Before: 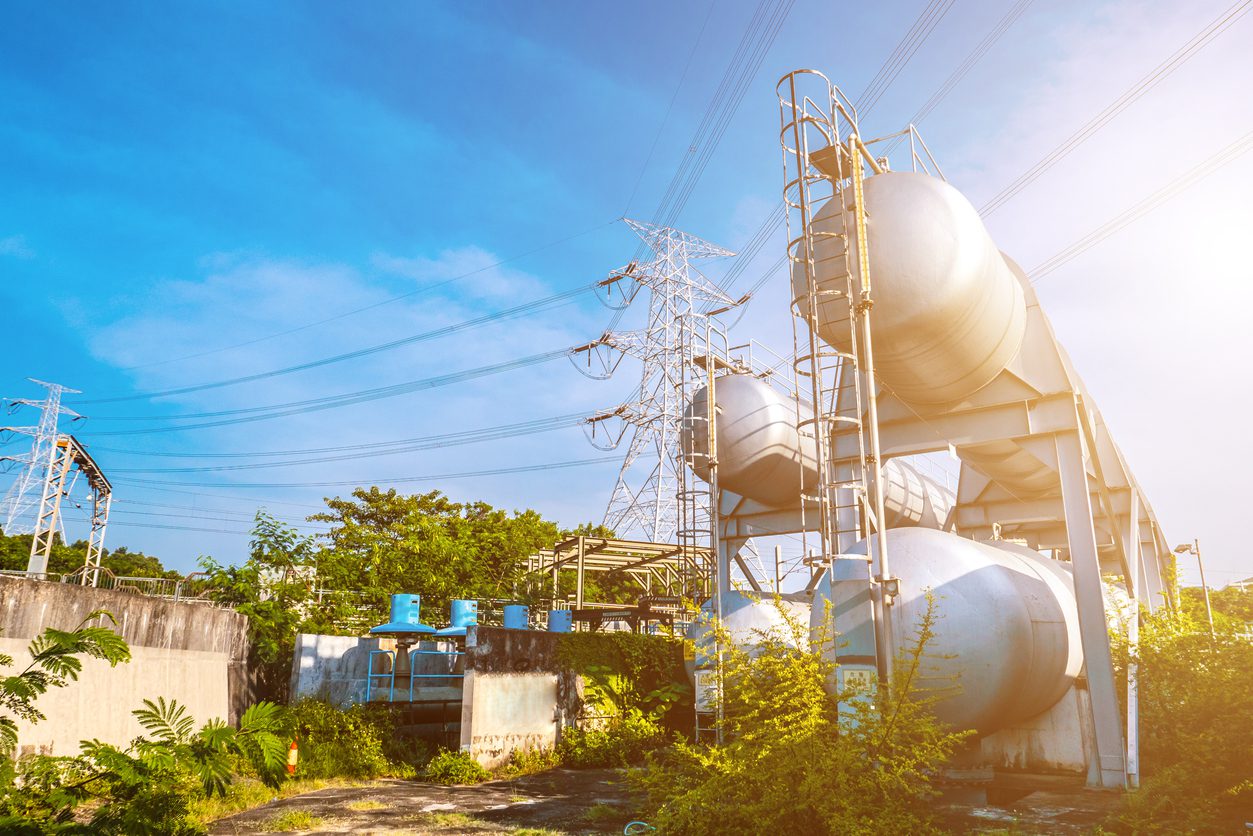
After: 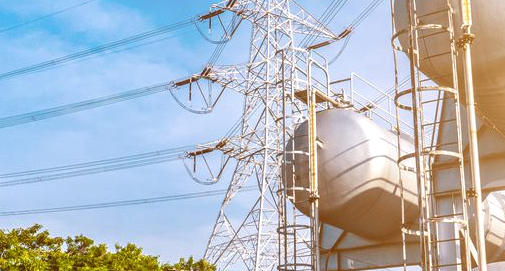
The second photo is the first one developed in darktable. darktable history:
crop: left 31.89%, top 31.916%, right 27.759%, bottom 35.583%
local contrast: detail 130%
